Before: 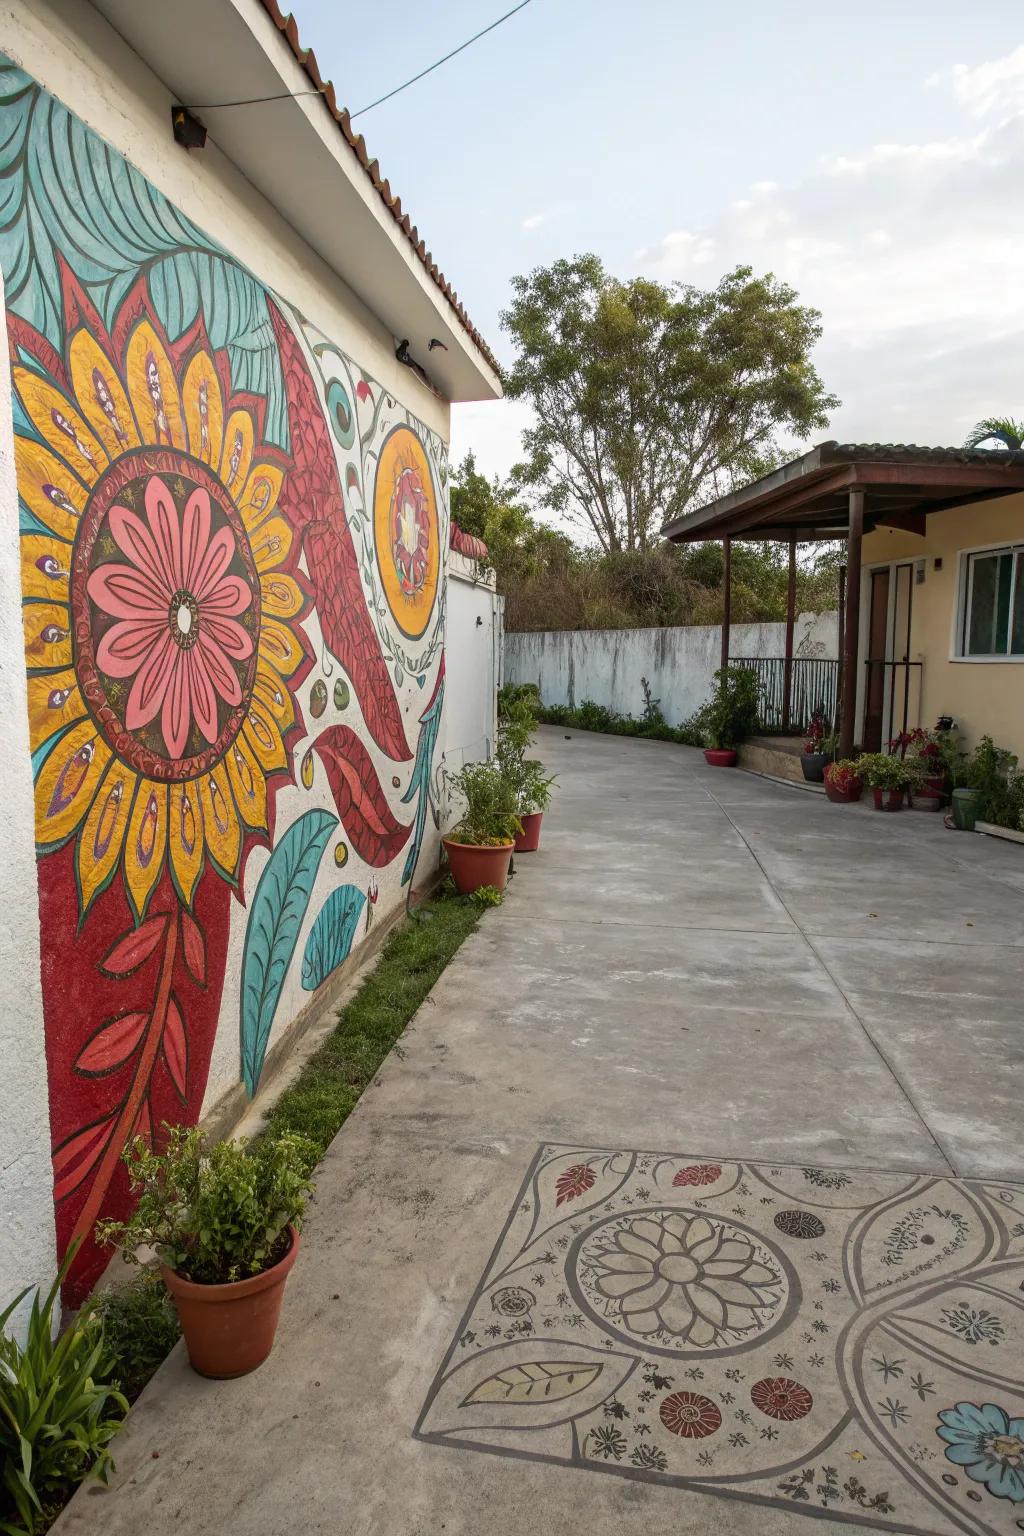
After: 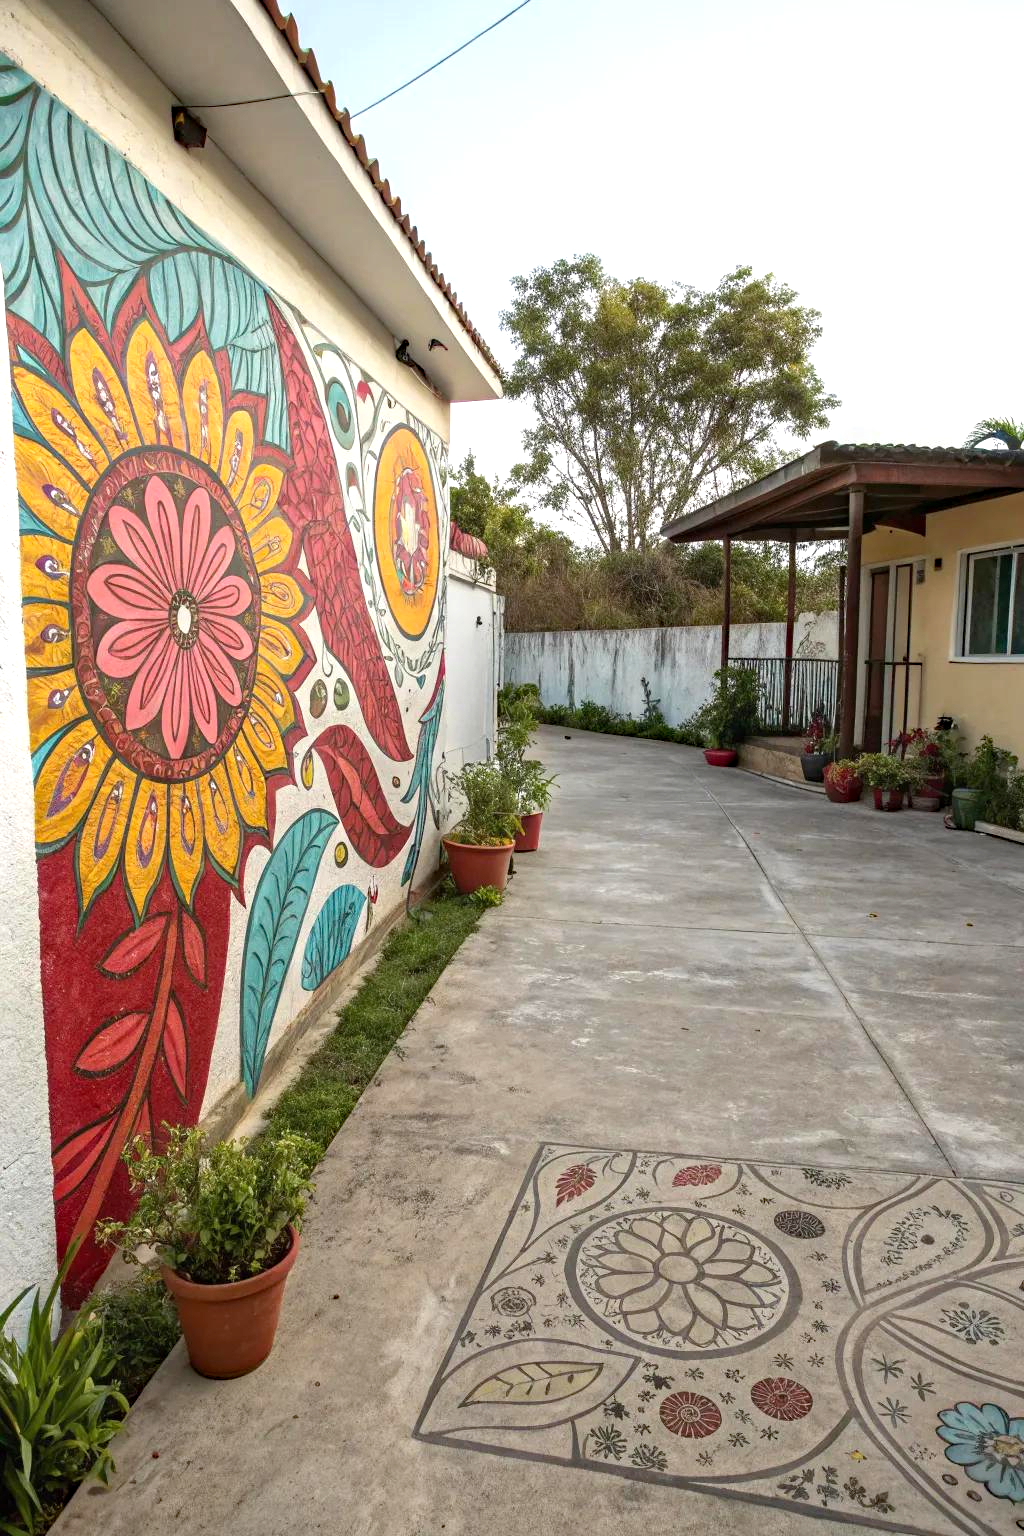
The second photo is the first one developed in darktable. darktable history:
haze removal: compatibility mode true, adaptive false
base curve: curves: ch0 [(0, 0) (0.989, 0.992)], preserve colors none
exposure: exposure 0.55 EV, compensate highlight preservation false
